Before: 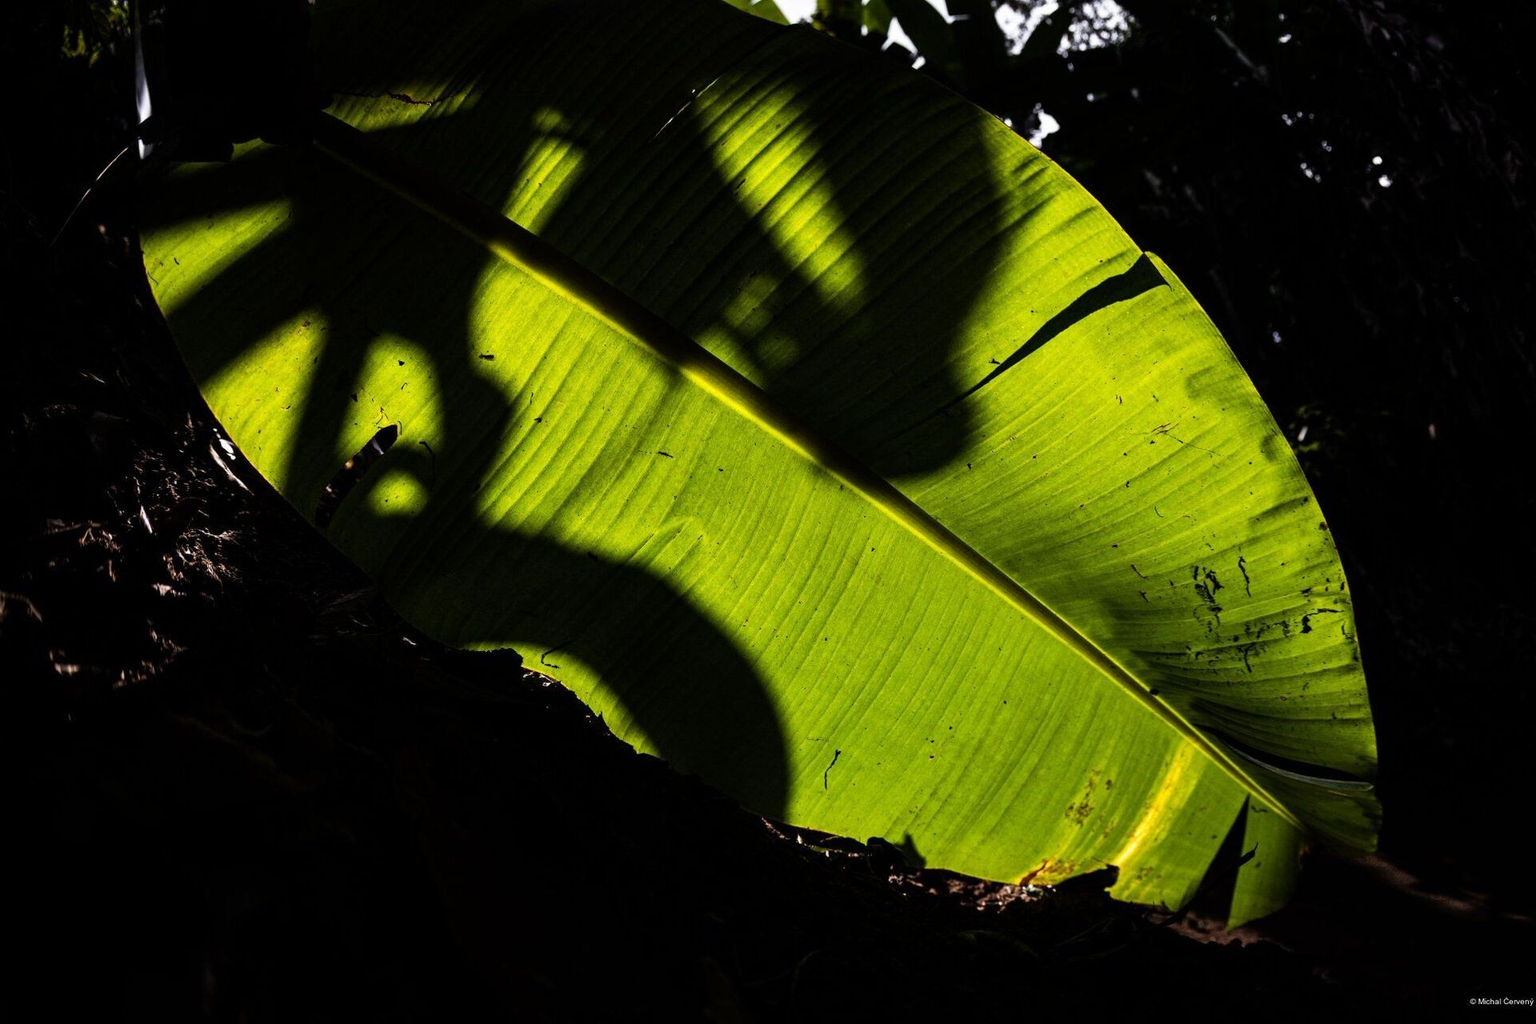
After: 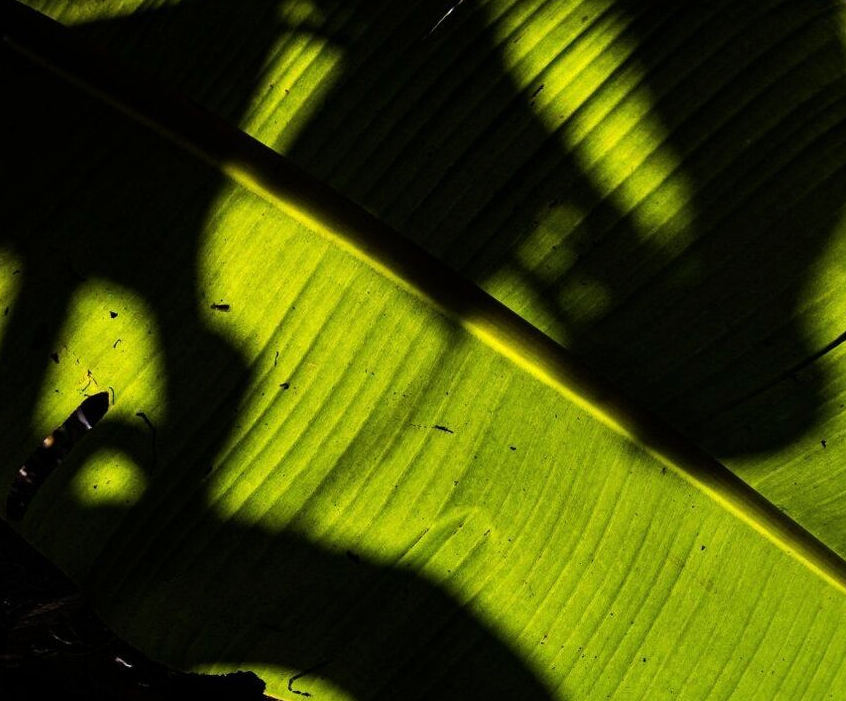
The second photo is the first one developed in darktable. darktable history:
crop: left 20.248%, top 10.86%, right 35.675%, bottom 34.321%
levels: levels [0, 0.51, 1]
